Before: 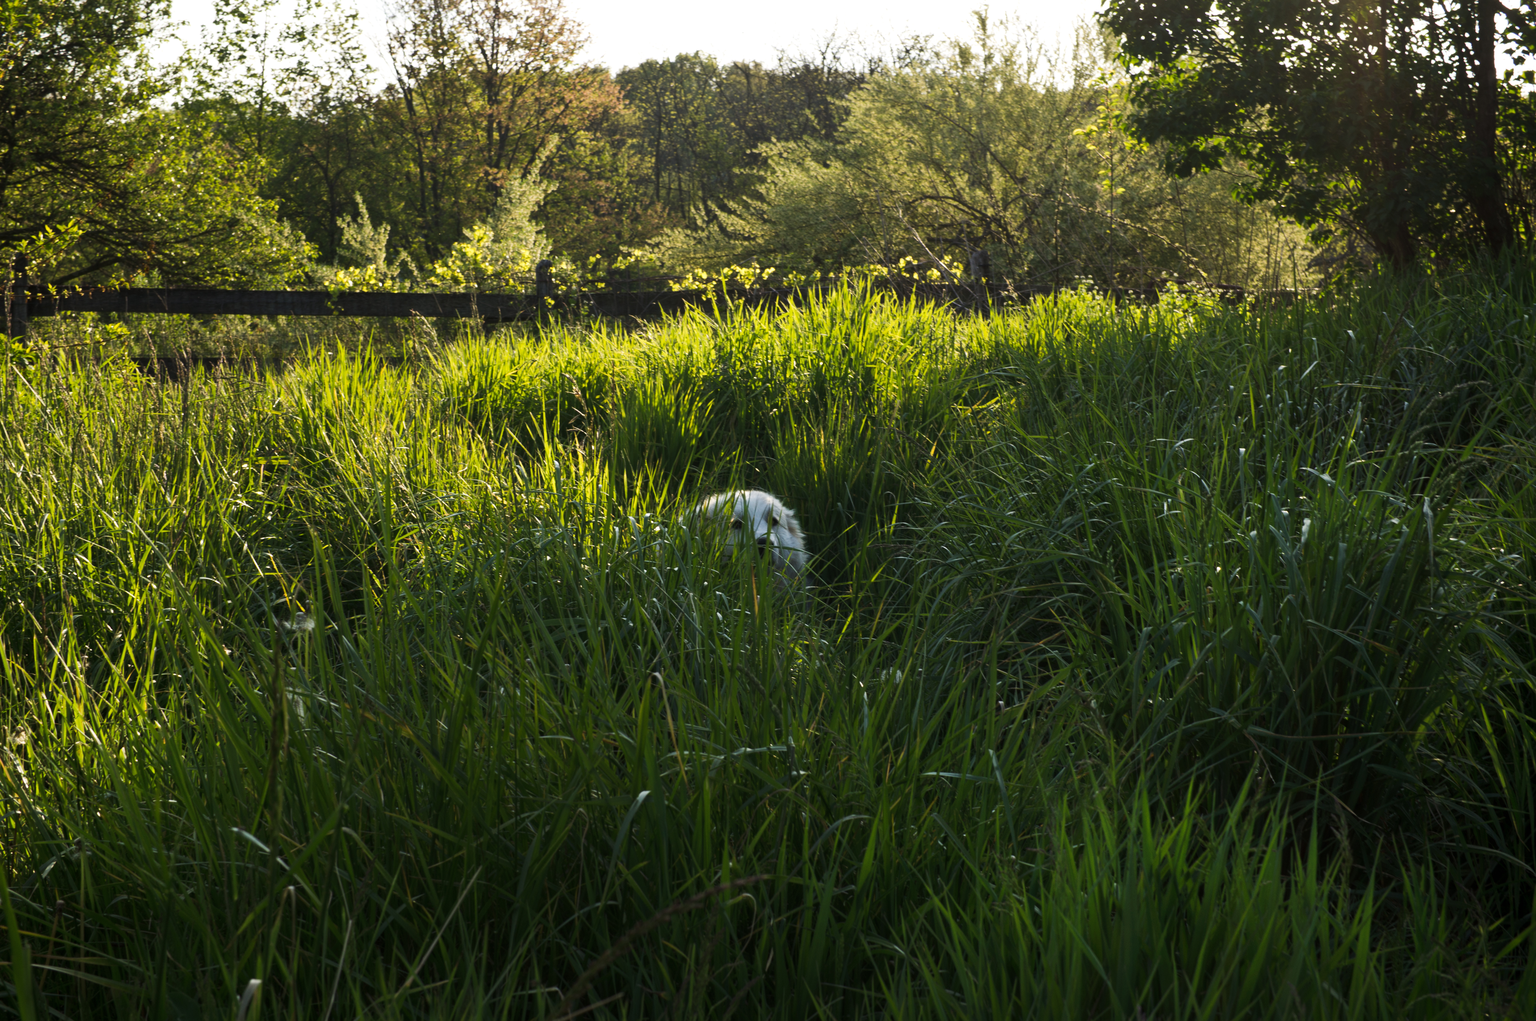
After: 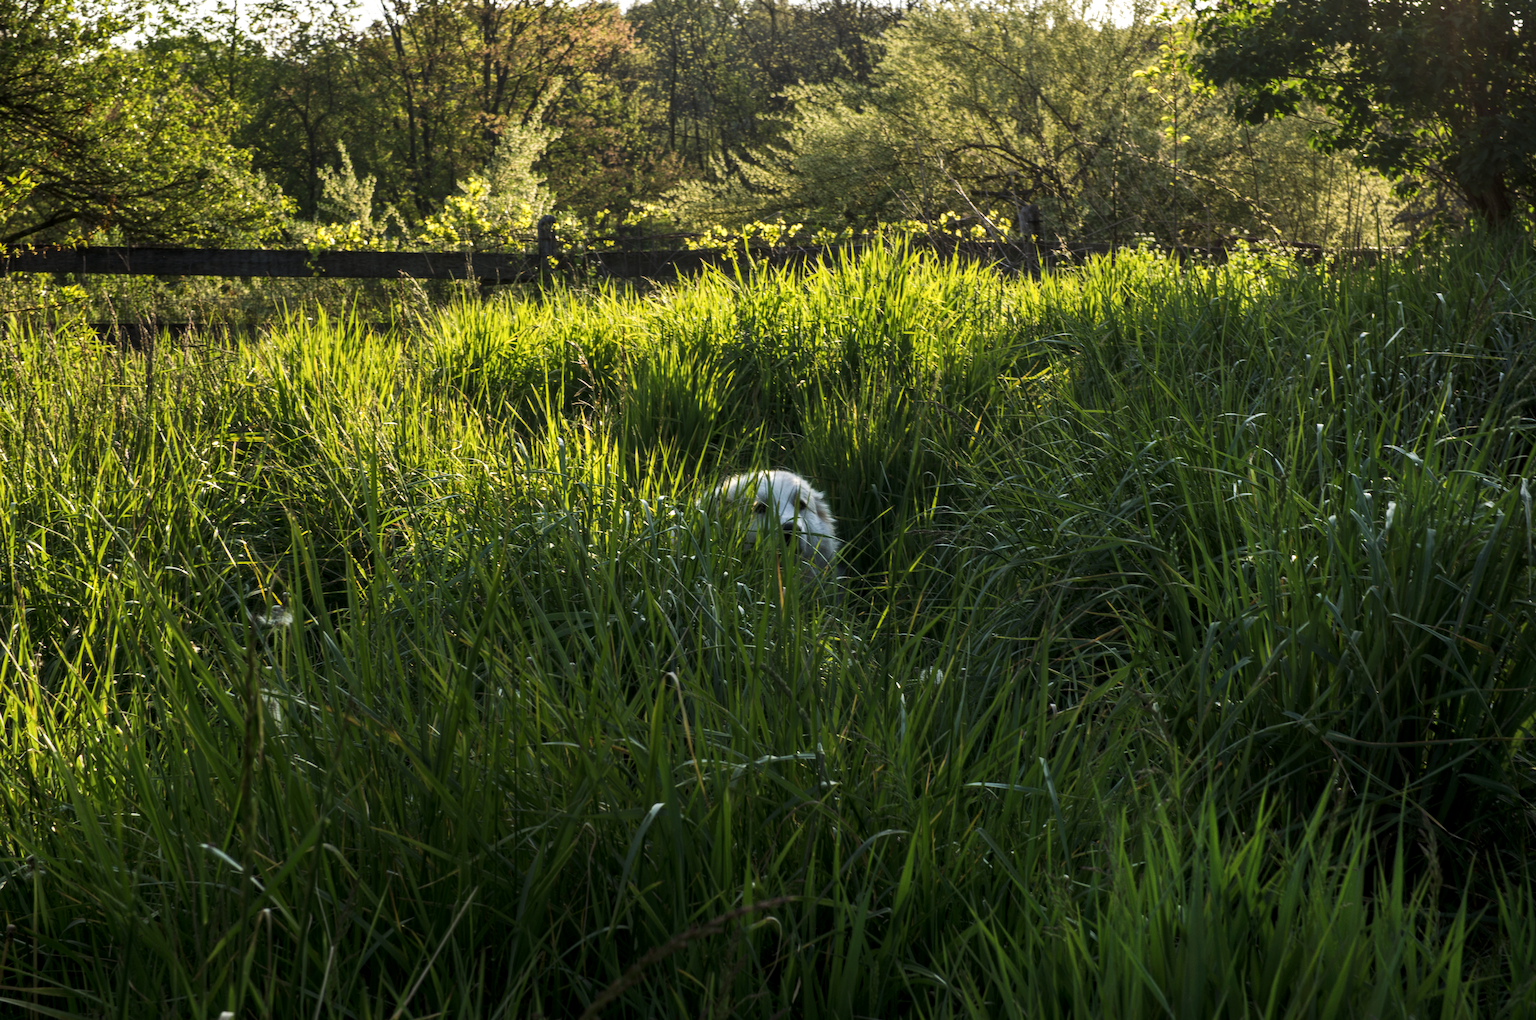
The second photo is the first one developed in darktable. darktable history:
crop: left 3.305%, top 6.436%, right 6.389%, bottom 3.258%
local contrast: detail 130%
